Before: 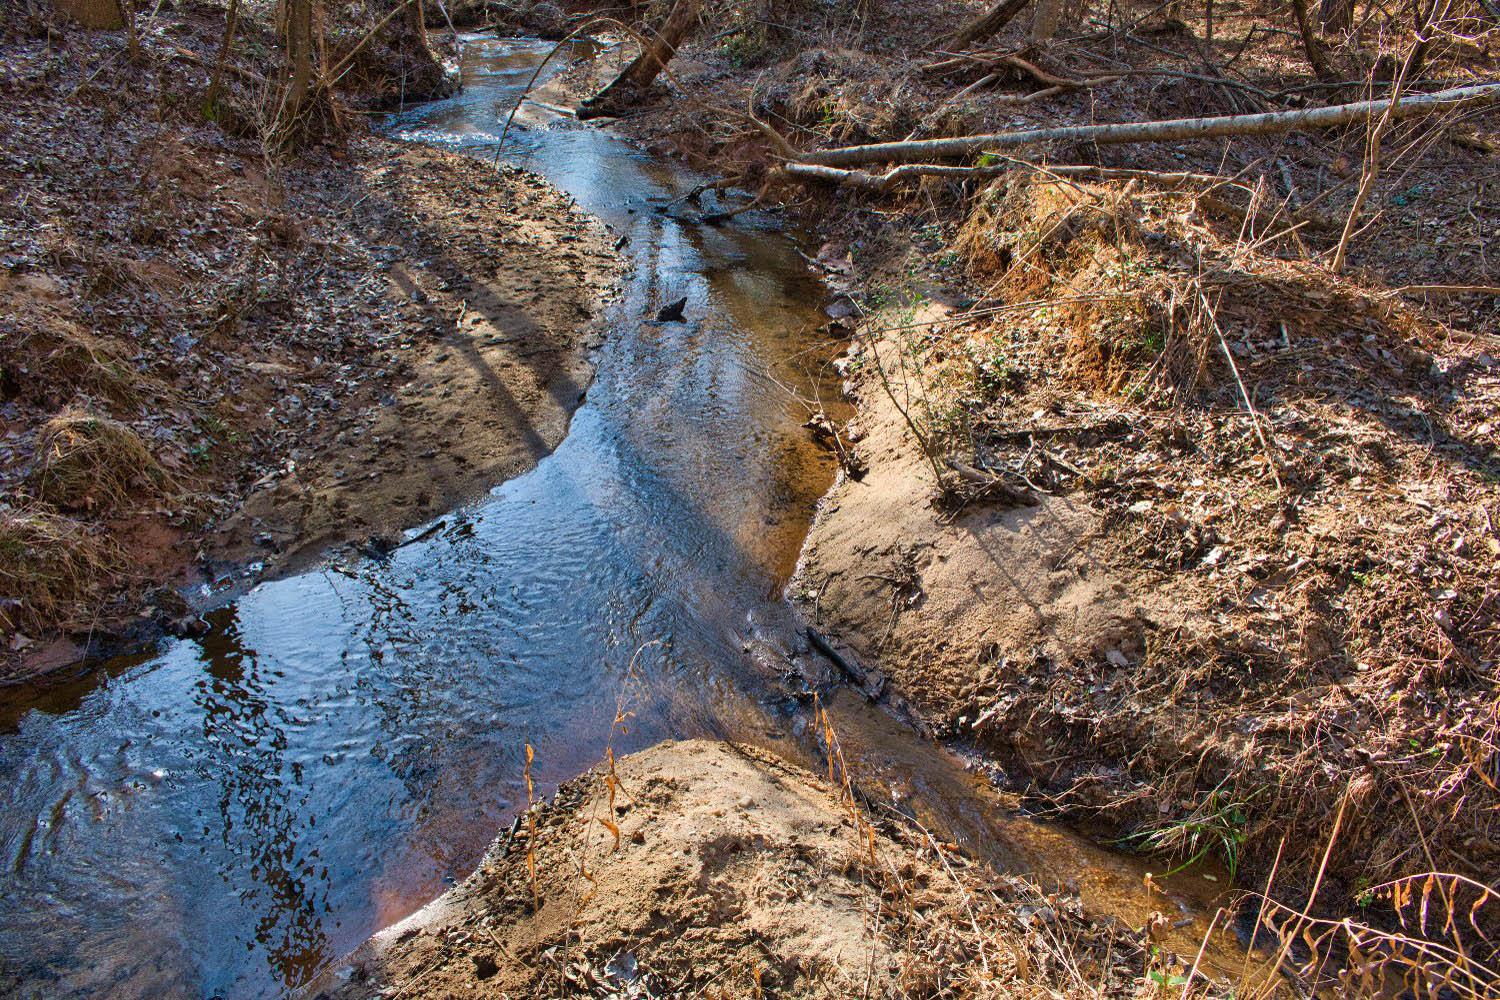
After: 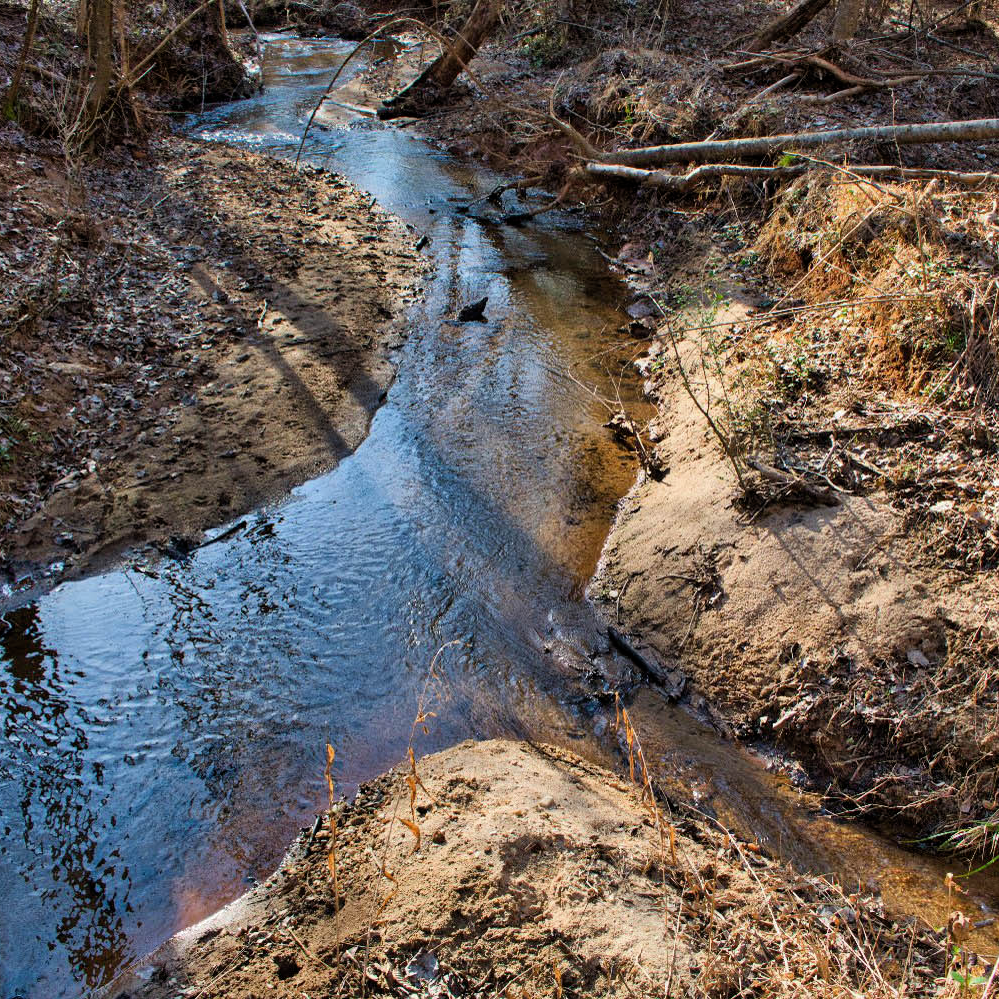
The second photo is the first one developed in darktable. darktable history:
crop and rotate: left 13.359%, right 20.002%
filmic rgb: middle gray luminance 18.26%, black relative exposure -11.48 EV, white relative exposure 2.59 EV, target black luminance 0%, hardness 8.4, latitude 98.33%, contrast 1.084, shadows ↔ highlights balance 0.441%, color science v6 (2022)
